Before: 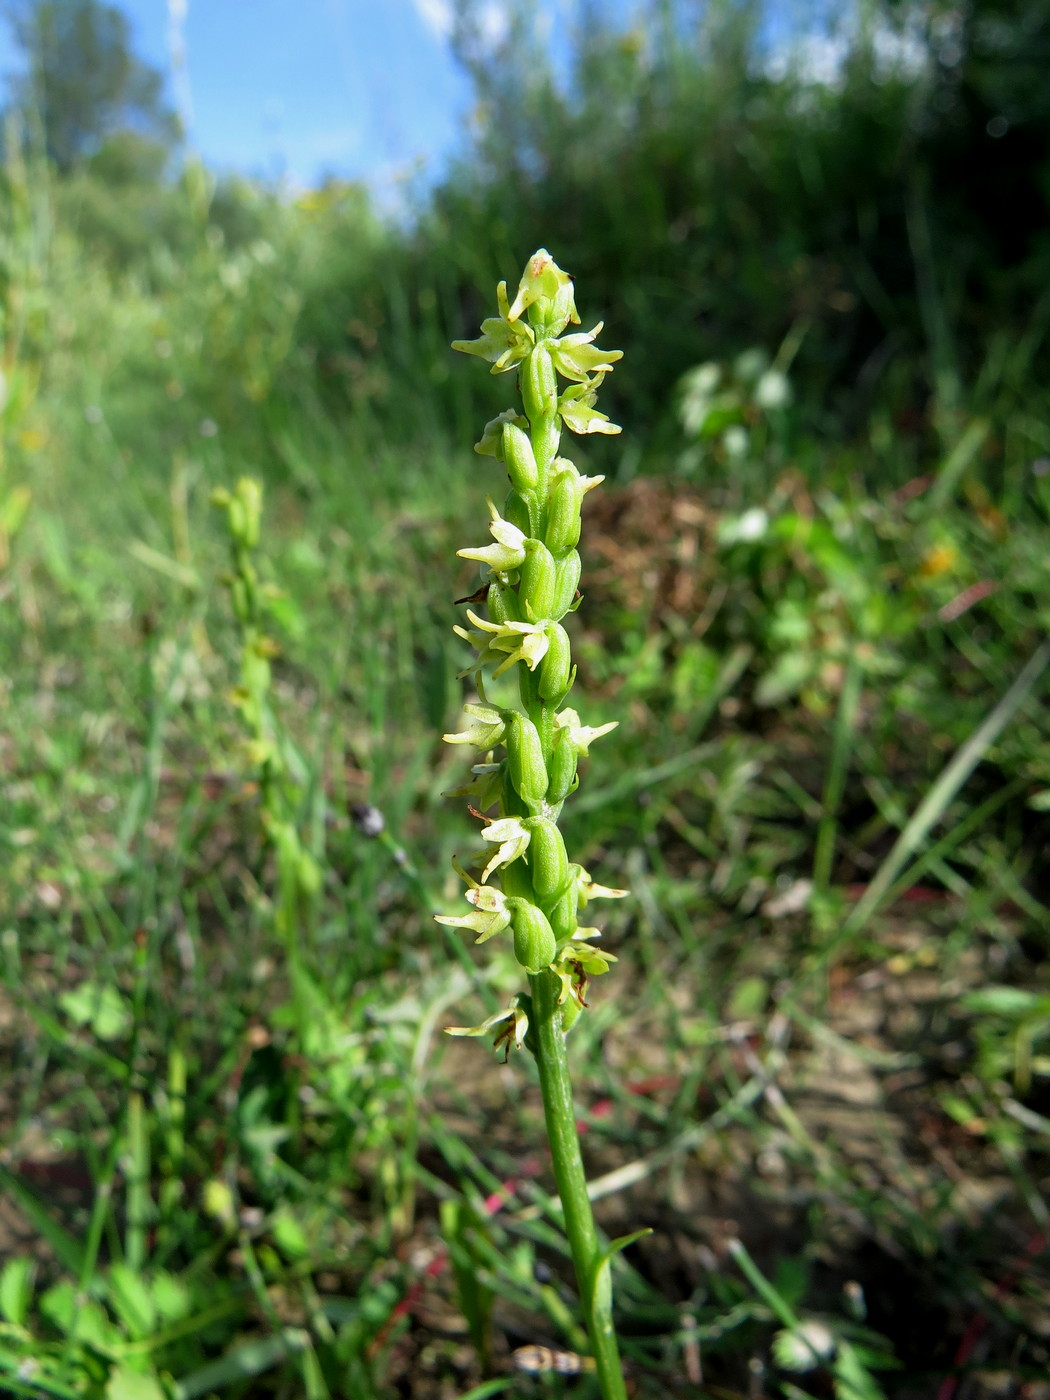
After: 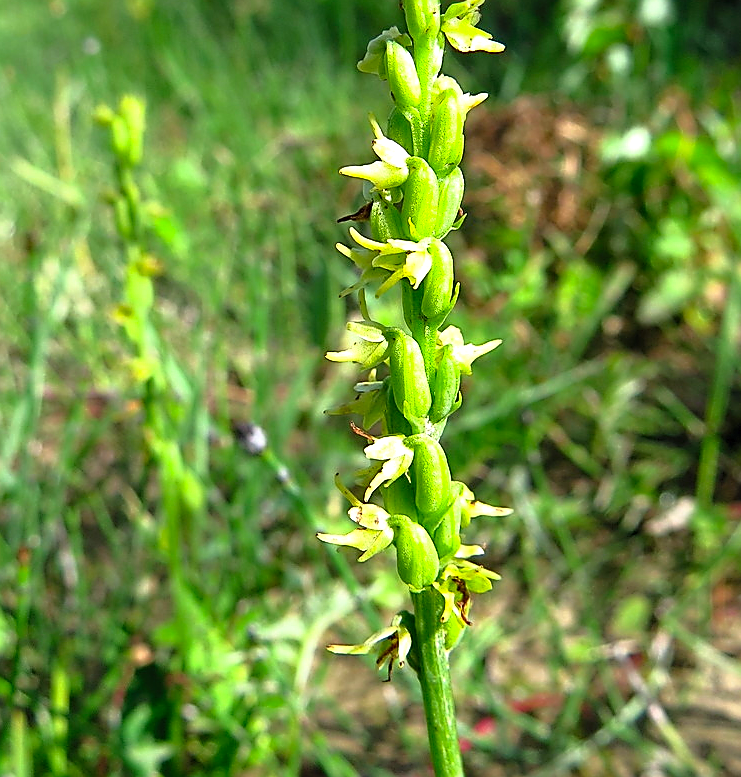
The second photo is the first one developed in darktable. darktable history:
crop: left 11.15%, top 27.322%, right 18.251%, bottom 17.127%
tone equalizer: -8 EV 0.001 EV, -7 EV -0.001 EV, -6 EV 0.004 EV, -5 EV -0.018 EV, -4 EV -0.14 EV, -3 EV -0.177 EV, -2 EV 0.24 EV, -1 EV 0.721 EV, +0 EV 0.462 EV, edges refinement/feathering 500, mask exposure compensation -1.57 EV, preserve details no
contrast brightness saturation: contrast 0.237, brightness 0.247, saturation 0.386
sharpen: radius 1.419, amount 1.257, threshold 0.834
